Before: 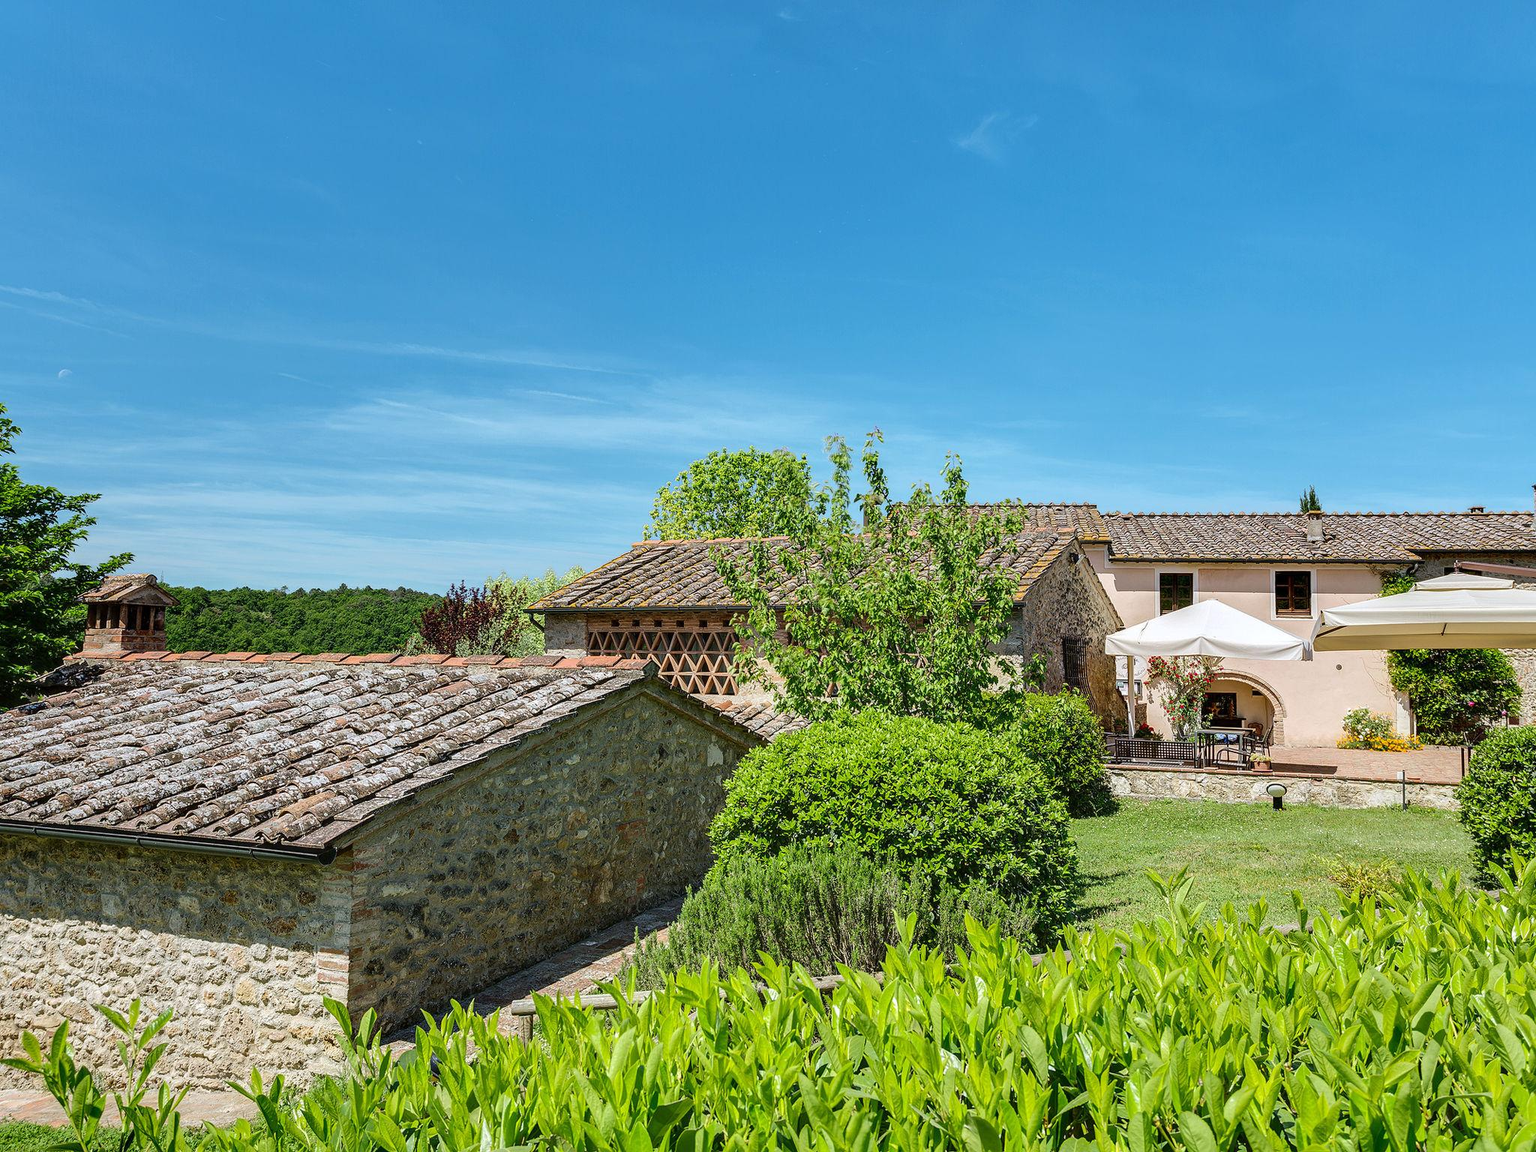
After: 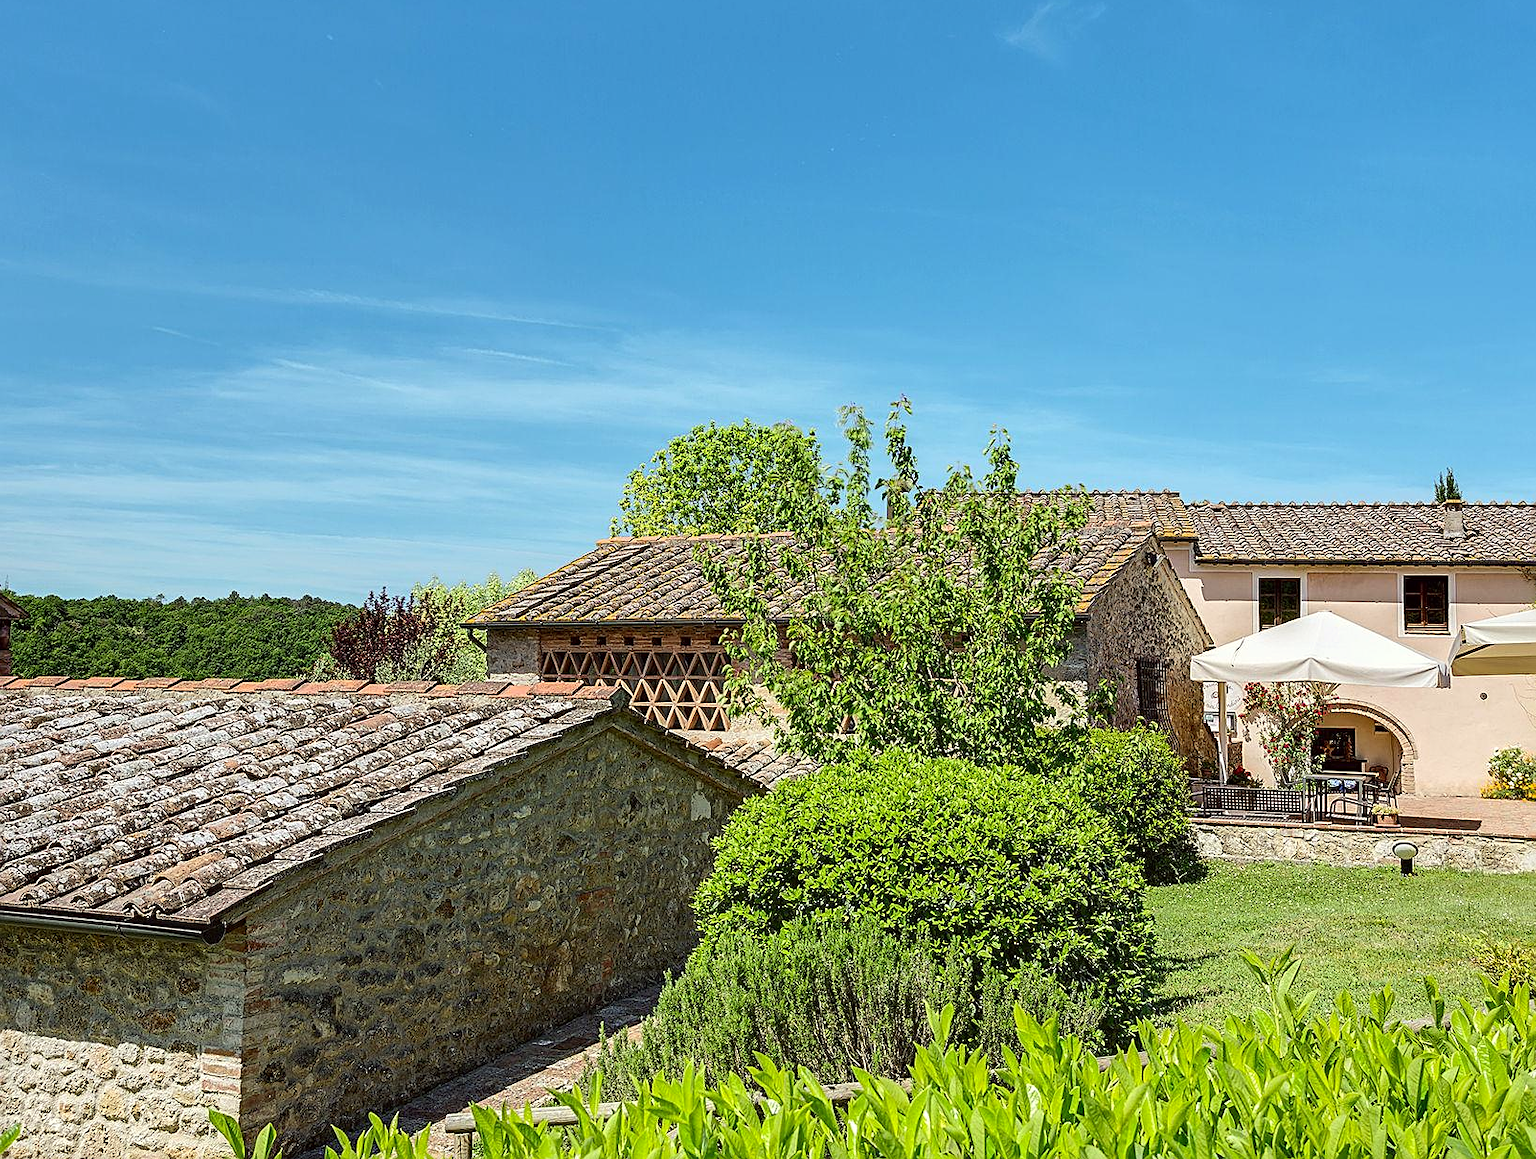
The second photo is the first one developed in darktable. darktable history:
sharpen: on, module defaults
contrast brightness saturation: contrast 0.103, brightness 0.014, saturation 0.021
crop and rotate: left 10.212%, top 9.799%, right 10.058%, bottom 9.939%
color correction: highlights a* -1.12, highlights b* 4.46, shadows a* 3.54
